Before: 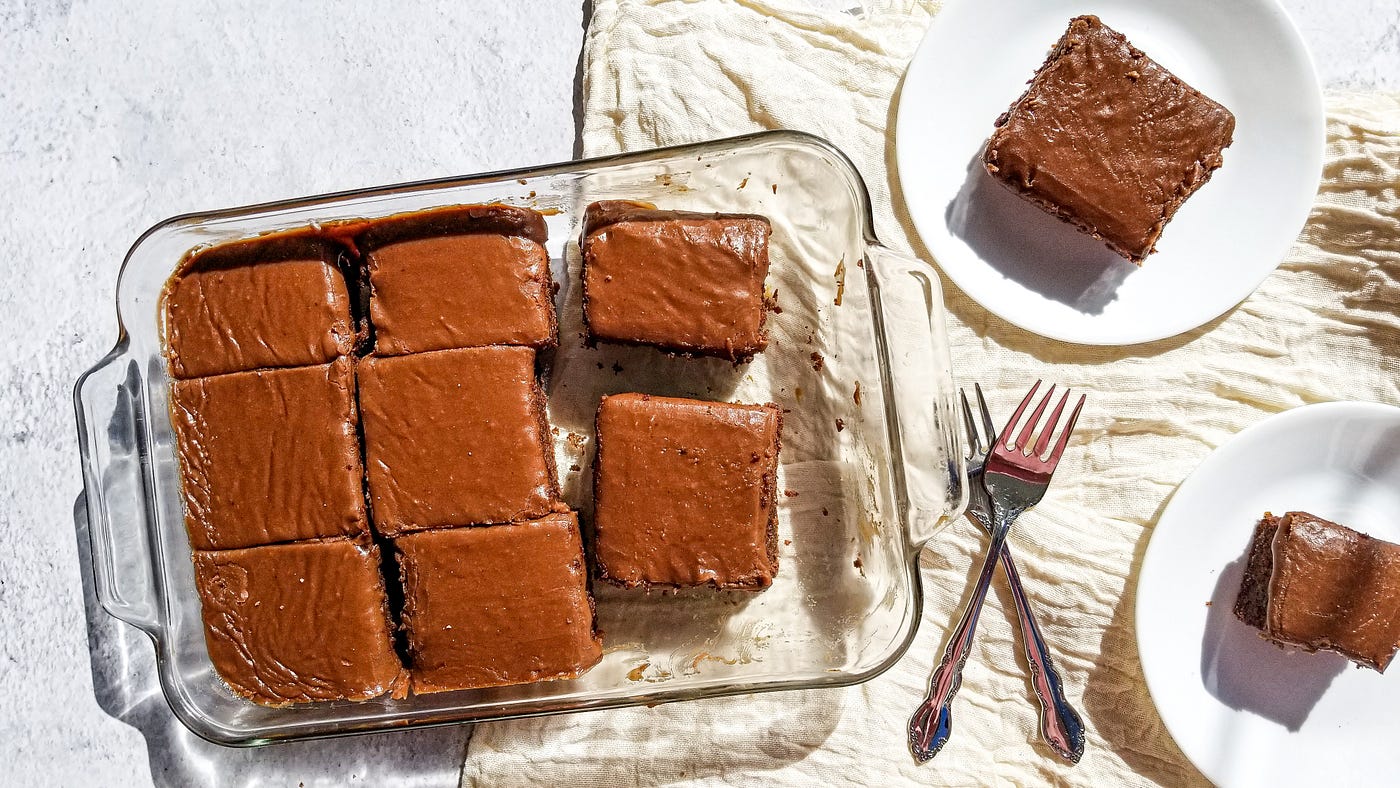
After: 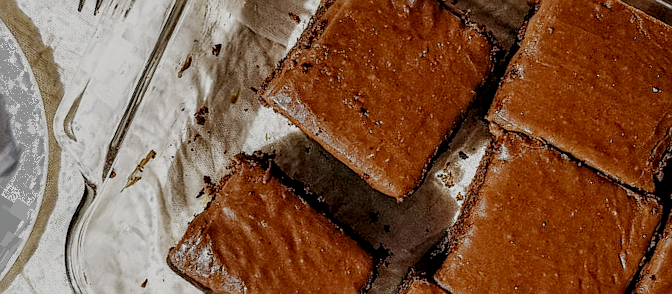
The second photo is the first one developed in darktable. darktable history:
filmic rgb: black relative exposure -7.15 EV, white relative exposure 5.37 EV, hardness 3.02, preserve chrominance no, color science v5 (2021), contrast in shadows safe, contrast in highlights safe
sharpen: on, module defaults
crop and rotate: angle 147.43°, left 9.141%, top 15.599%, right 4.475%, bottom 17.073%
color zones: curves: ch0 [(0, 0.5) (0.125, 0.4) (0.25, 0.5) (0.375, 0.4) (0.5, 0.4) (0.625, 0.35) (0.75, 0.35) (0.875, 0.5)]; ch1 [(0, 0.35) (0.125, 0.45) (0.25, 0.35) (0.375, 0.35) (0.5, 0.35) (0.625, 0.35) (0.75, 0.45) (0.875, 0.35)]; ch2 [(0, 0.6) (0.125, 0.5) (0.25, 0.5) (0.375, 0.6) (0.5, 0.6) (0.625, 0.5) (0.75, 0.5) (0.875, 0.5)], process mode strong
local contrast: highlights 40%, shadows 61%, detail 137%, midtone range 0.507
exposure: compensate highlight preservation false
